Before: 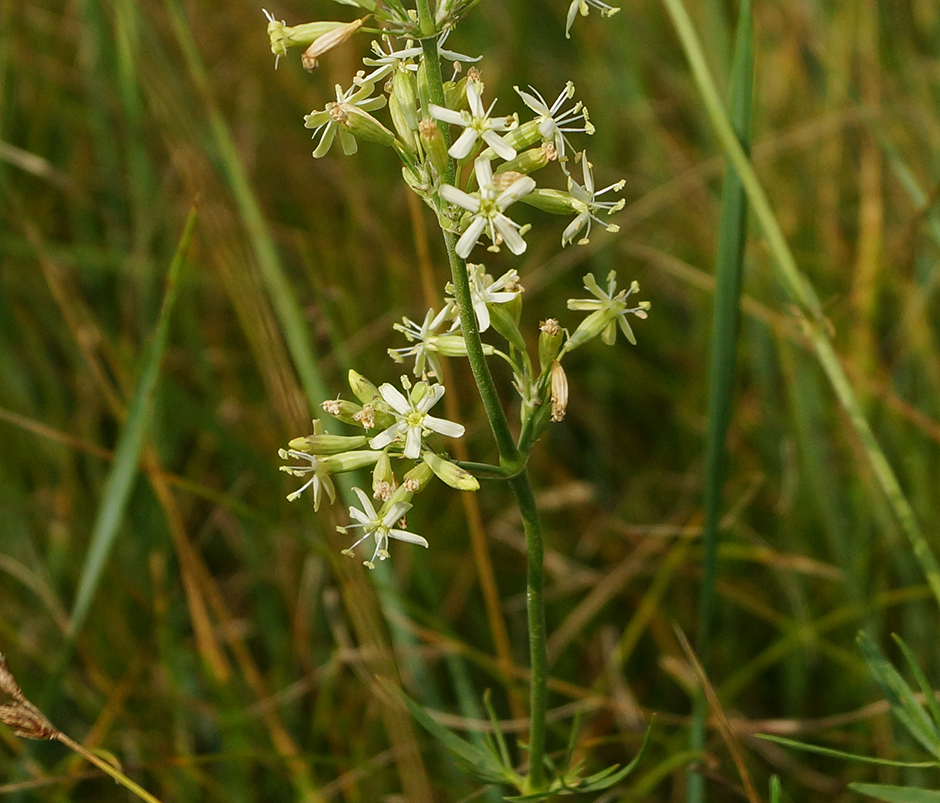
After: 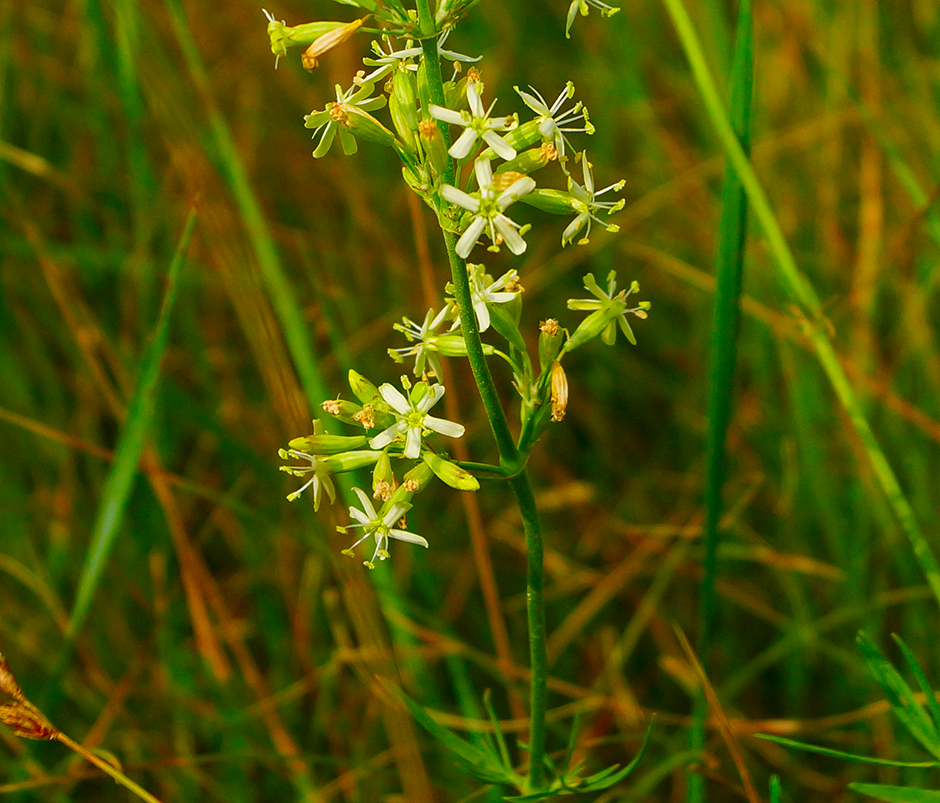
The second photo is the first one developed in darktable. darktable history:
color correction: highlights b* -0.036, saturation 2.1
